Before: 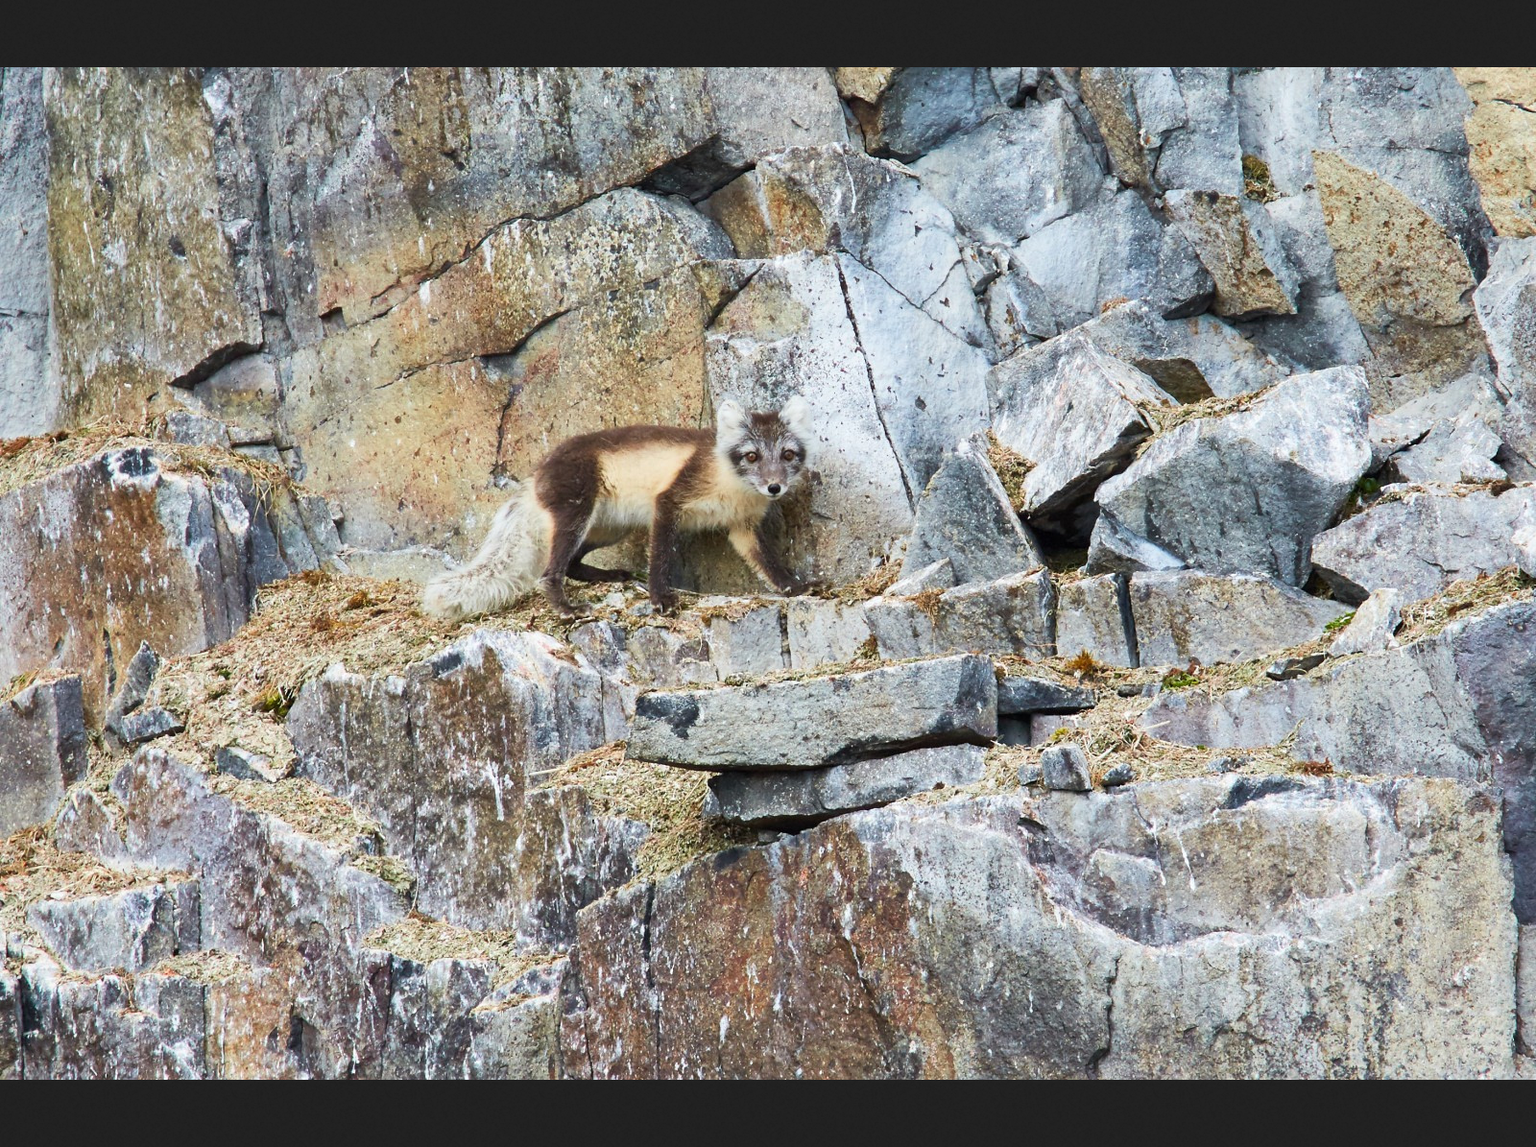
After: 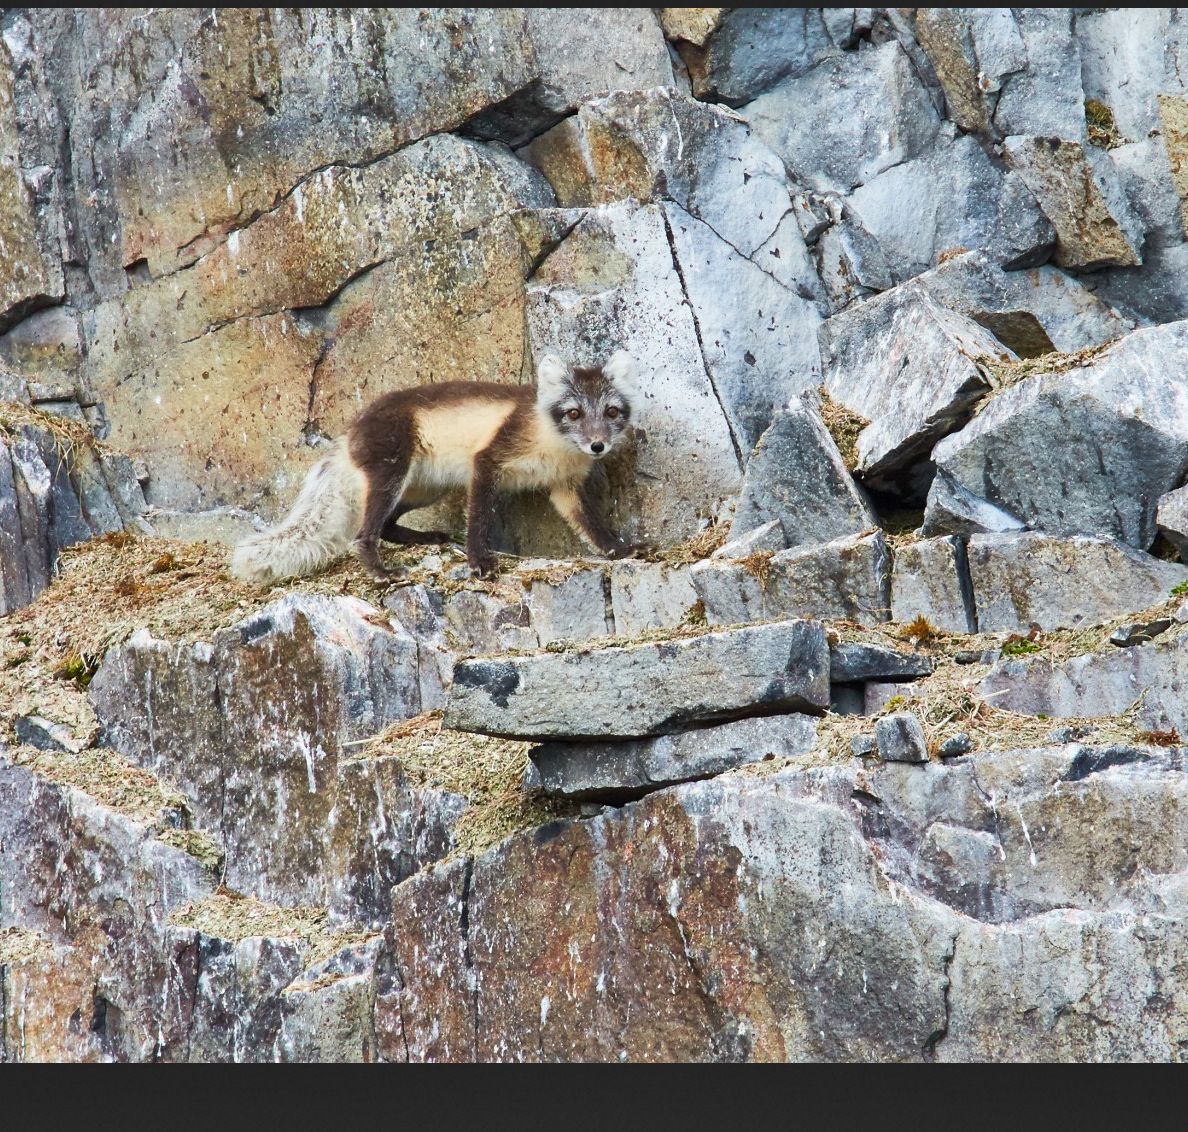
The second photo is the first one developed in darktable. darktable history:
shadows and highlights: soften with gaussian
crop and rotate: left 13.134%, top 5.267%, right 12.59%
